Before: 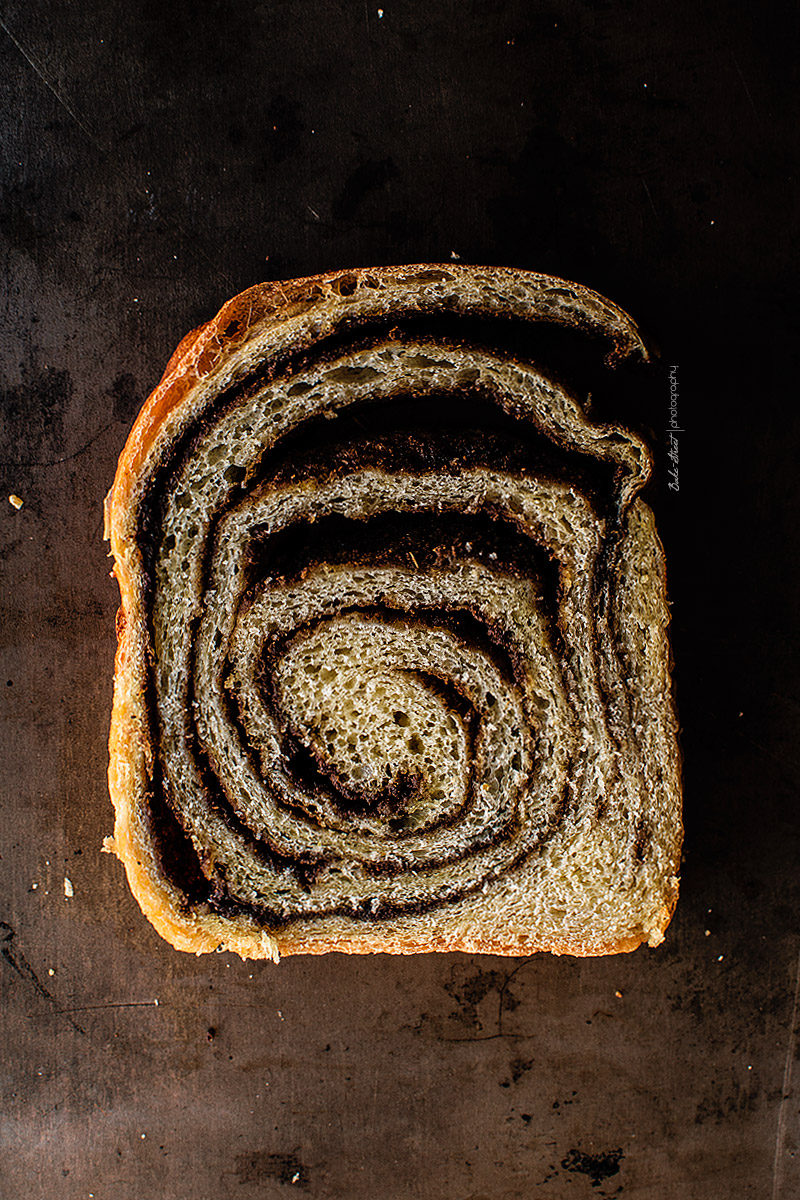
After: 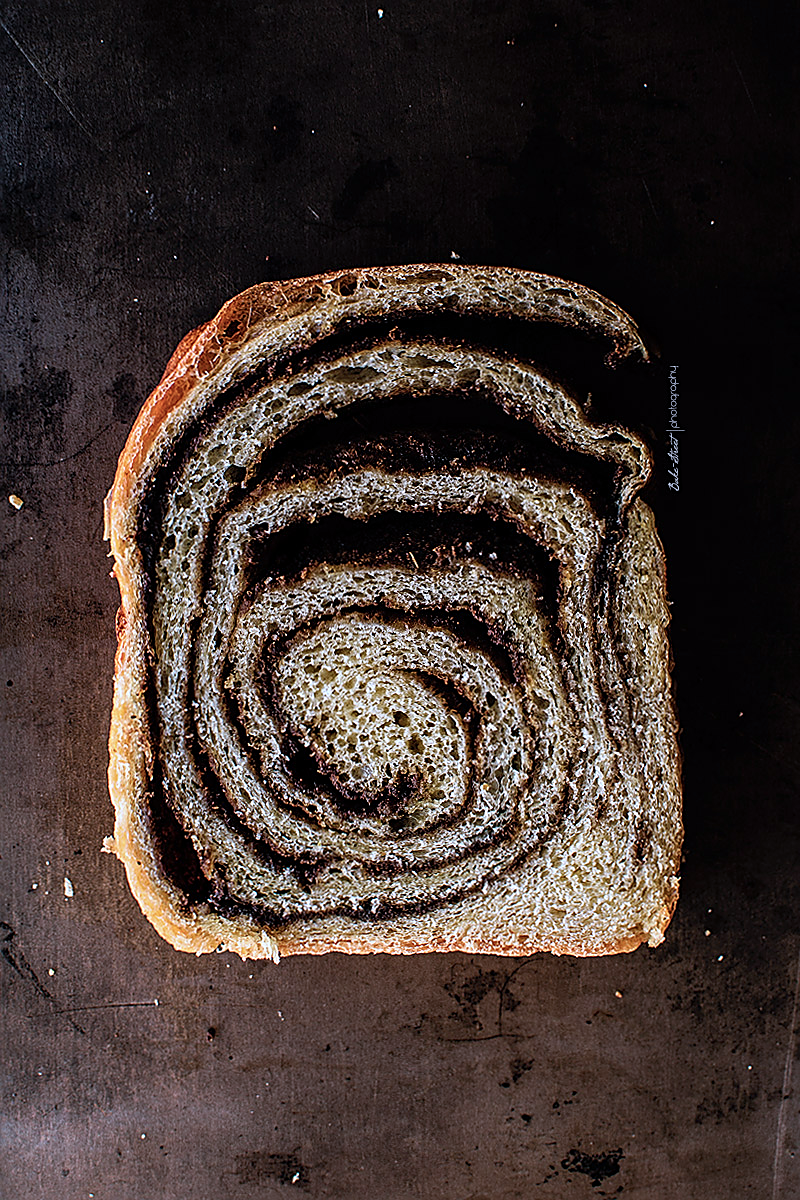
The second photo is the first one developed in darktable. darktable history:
color correction: highlights a* -0.776, highlights b* -9.06
color calibration: illuminant as shot in camera, x 0.37, y 0.382, temperature 4319.36 K, gamut compression 1.69
sharpen: on, module defaults
